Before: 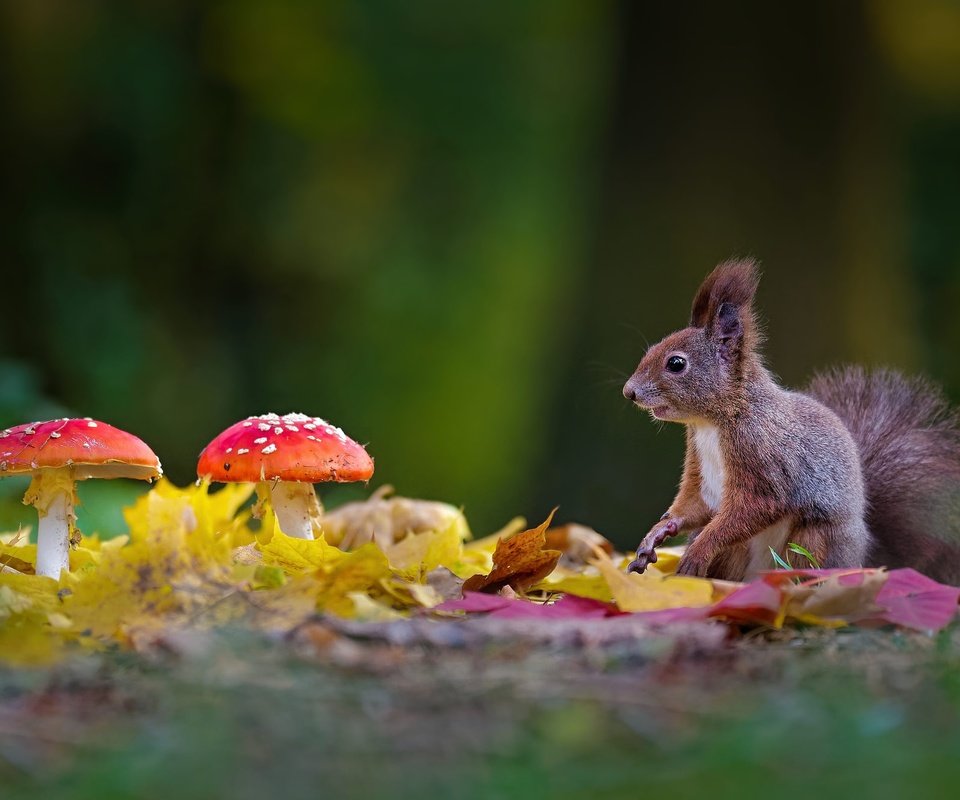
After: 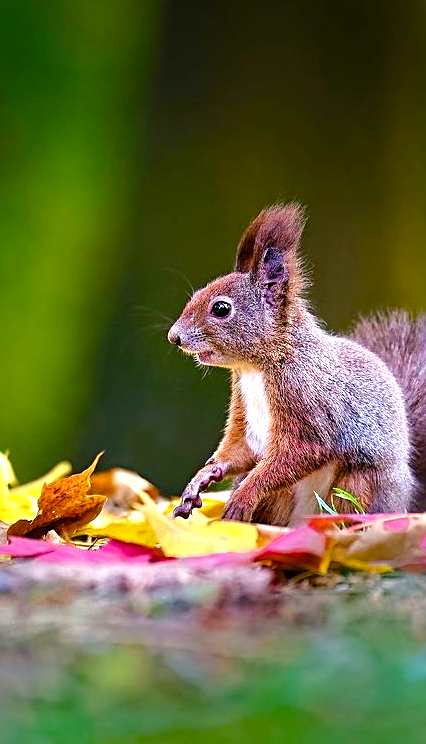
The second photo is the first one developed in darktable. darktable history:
sharpen: on, module defaults
crop: left 47.432%, top 6.934%, right 8.105%
exposure: black level correction 0, exposure 1.283 EV, compensate highlight preservation false
color balance rgb: power › luminance -14.982%, perceptual saturation grading › global saturation 19.612%, perceptual saturation grading › highlights -25.095%, perceptual saturation grading › shadows 49.471%, perceptual brilliance grading › mid-tones 10.104%, perceptual brilliance grading › shadows 15.622%, global vibrance 20%
